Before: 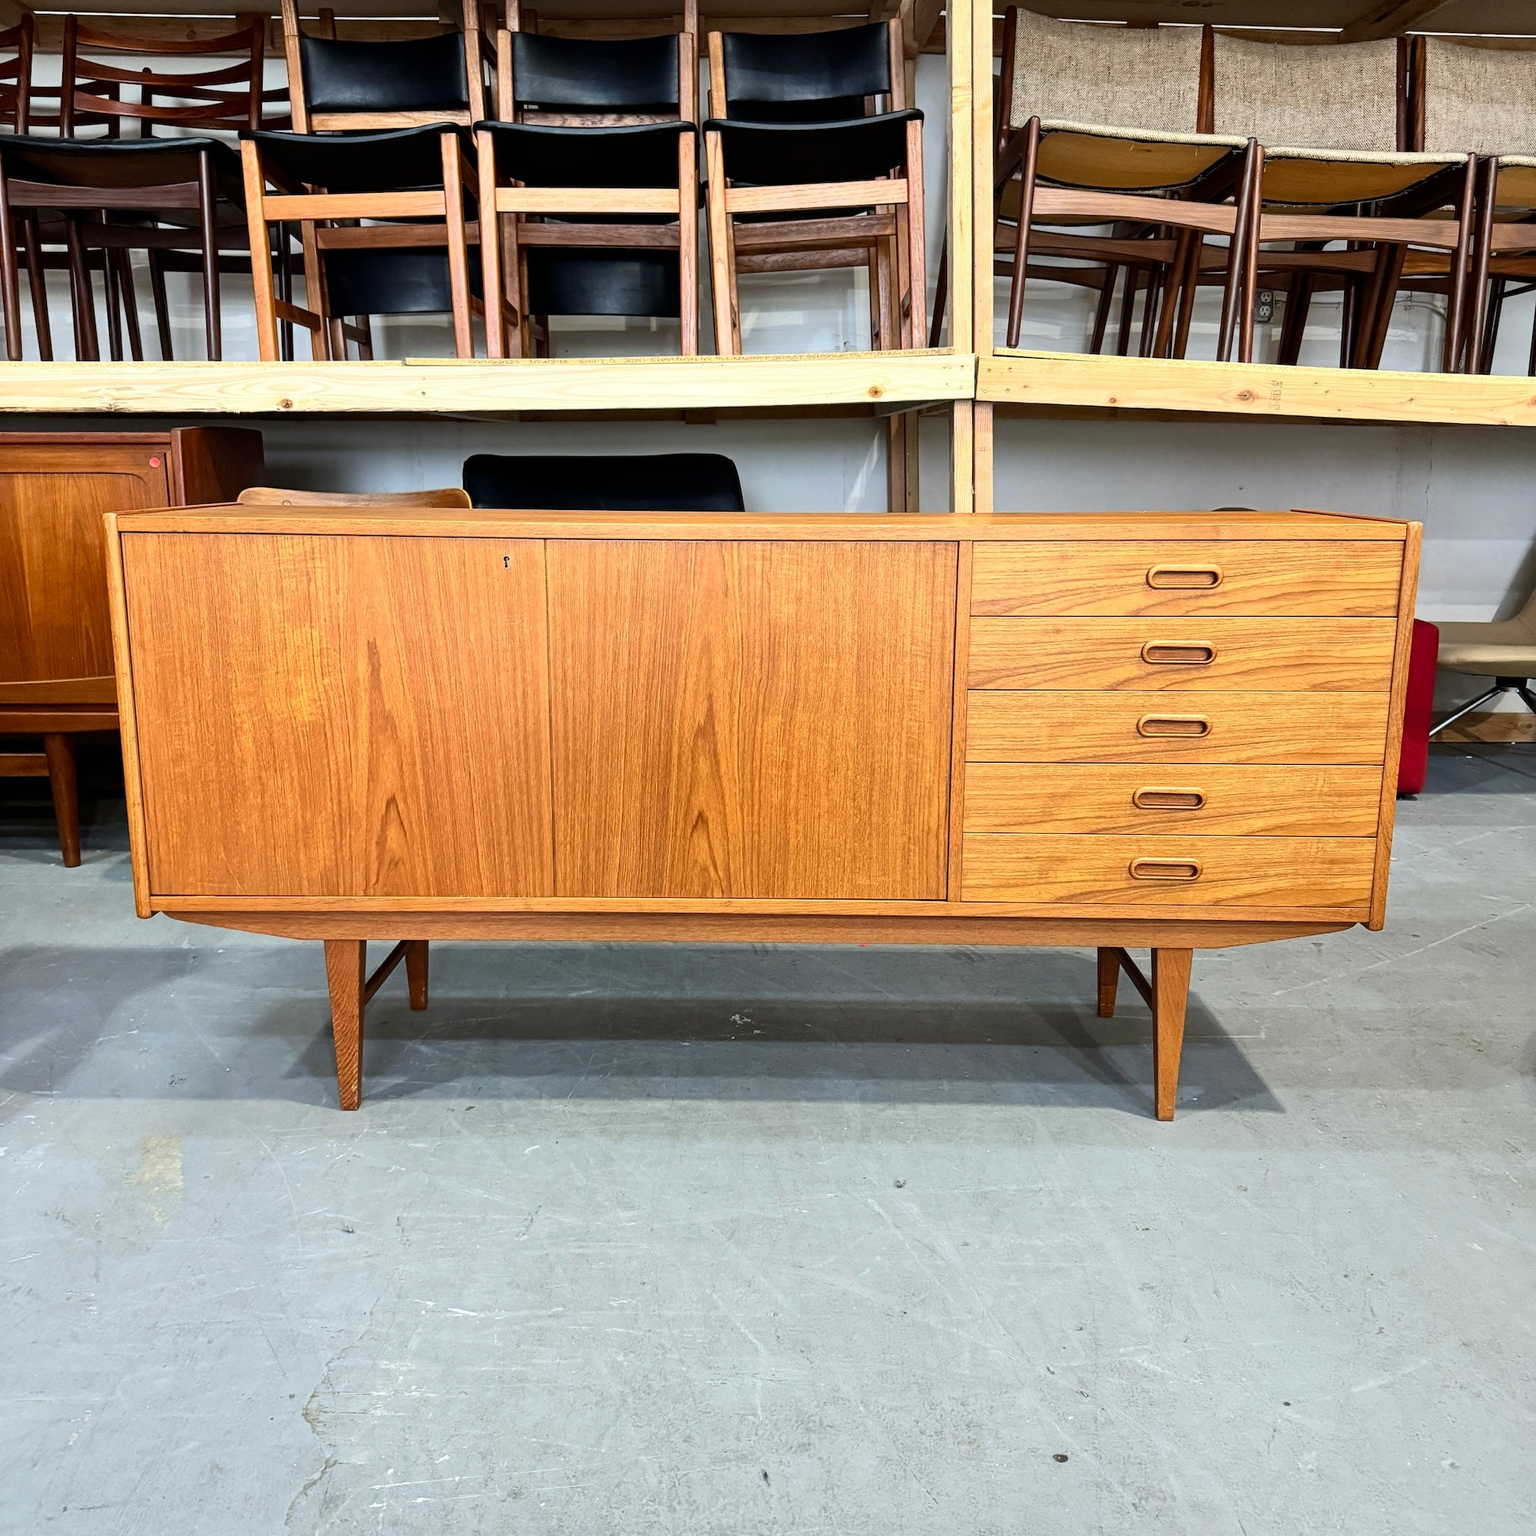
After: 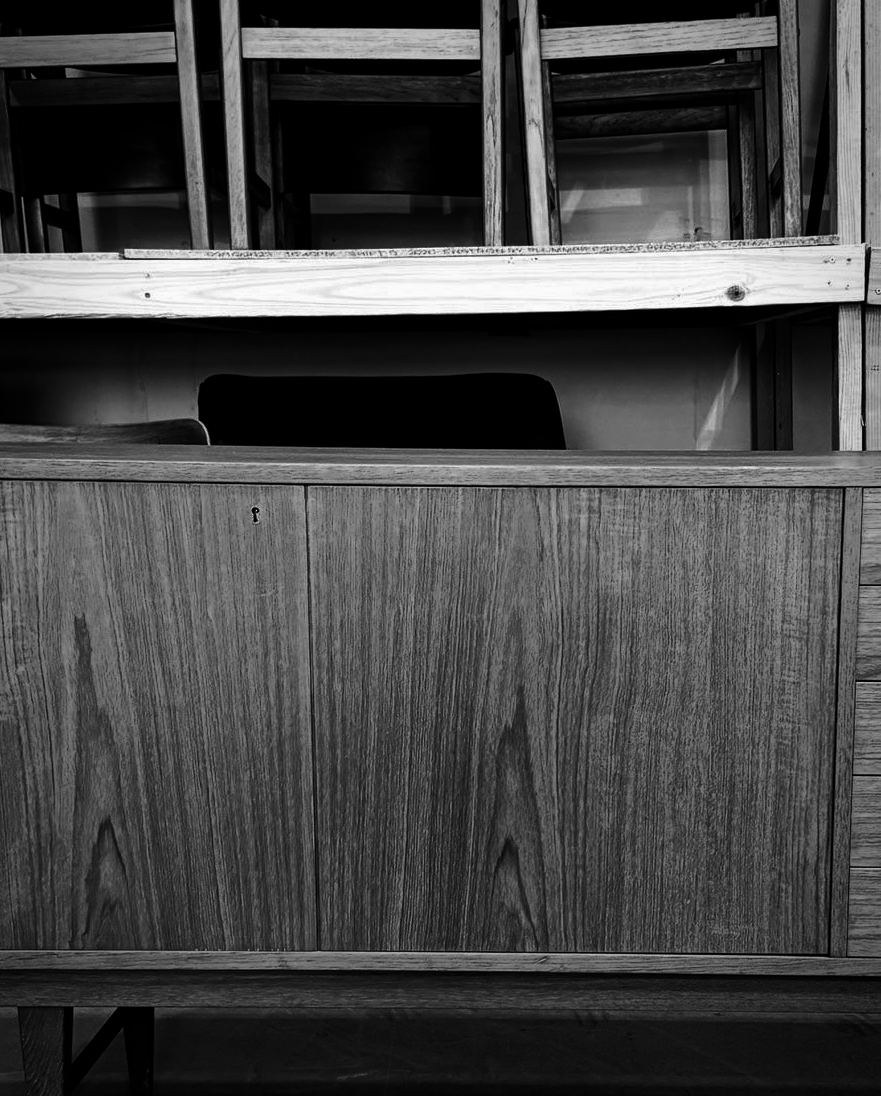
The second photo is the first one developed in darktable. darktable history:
contrast brightness saturation: contrast 0.02, brightness -1, saturation -1
vignetting: automatic ratio true
crop: left 20.248%, top 10.86%, right 35.675%, bottom 34.321%
